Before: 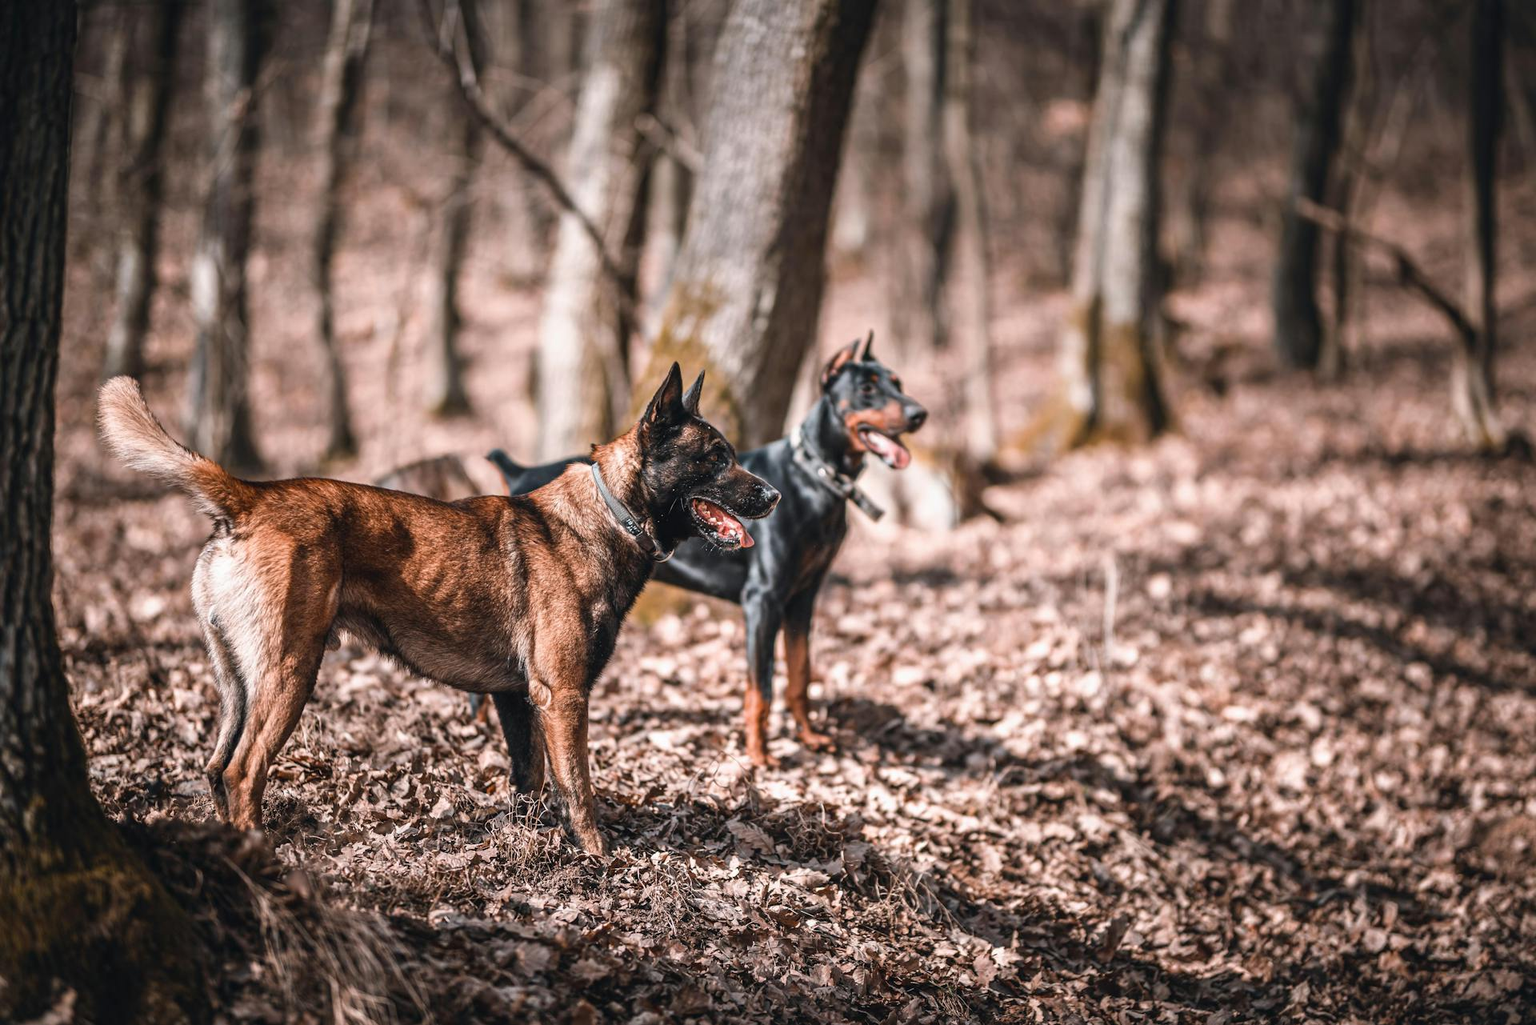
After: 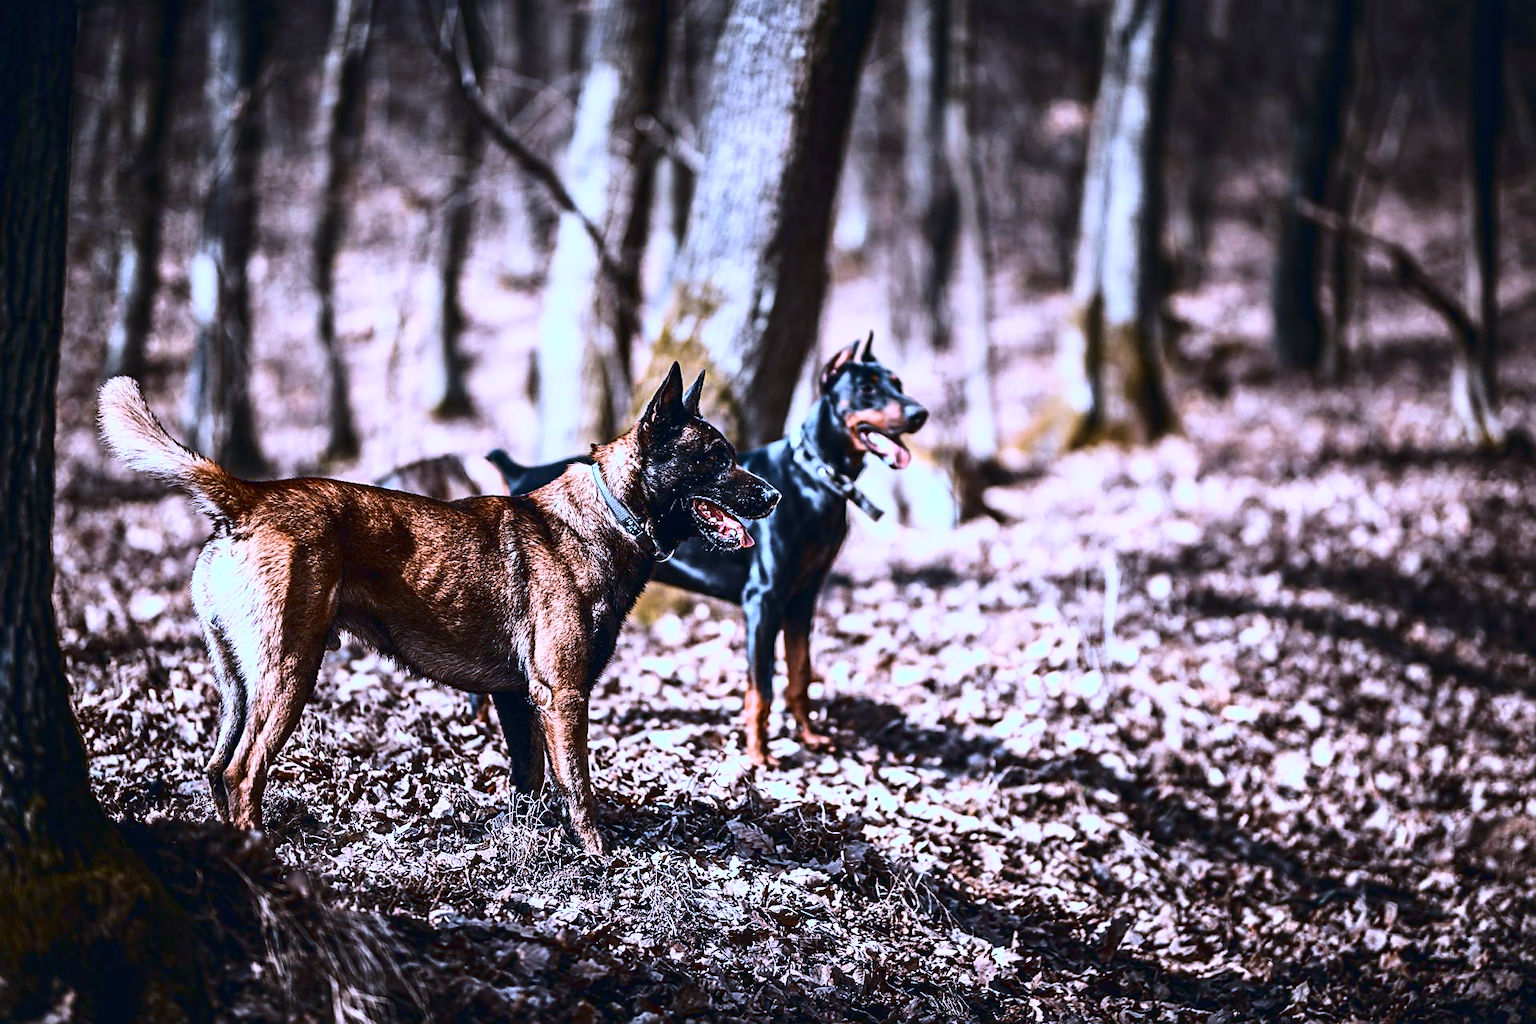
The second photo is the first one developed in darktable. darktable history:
contrast brightness saturation: contrast 0.19, brightness -0.11, saturation 0.21
white balance: red 0.871, blue 1.249
tone curve: curves: ch0 [(0, 0.013) (0.198, 0.175) (0.512, 0.582) (0.625, 0.754) (0.81, 0.934) (1, 1)], color space Lab, linked channels, preserve colors none
sharpen: on, module defaults
shadows and highlights: radius 337.17, shadows 29.01, soften with gaussian
